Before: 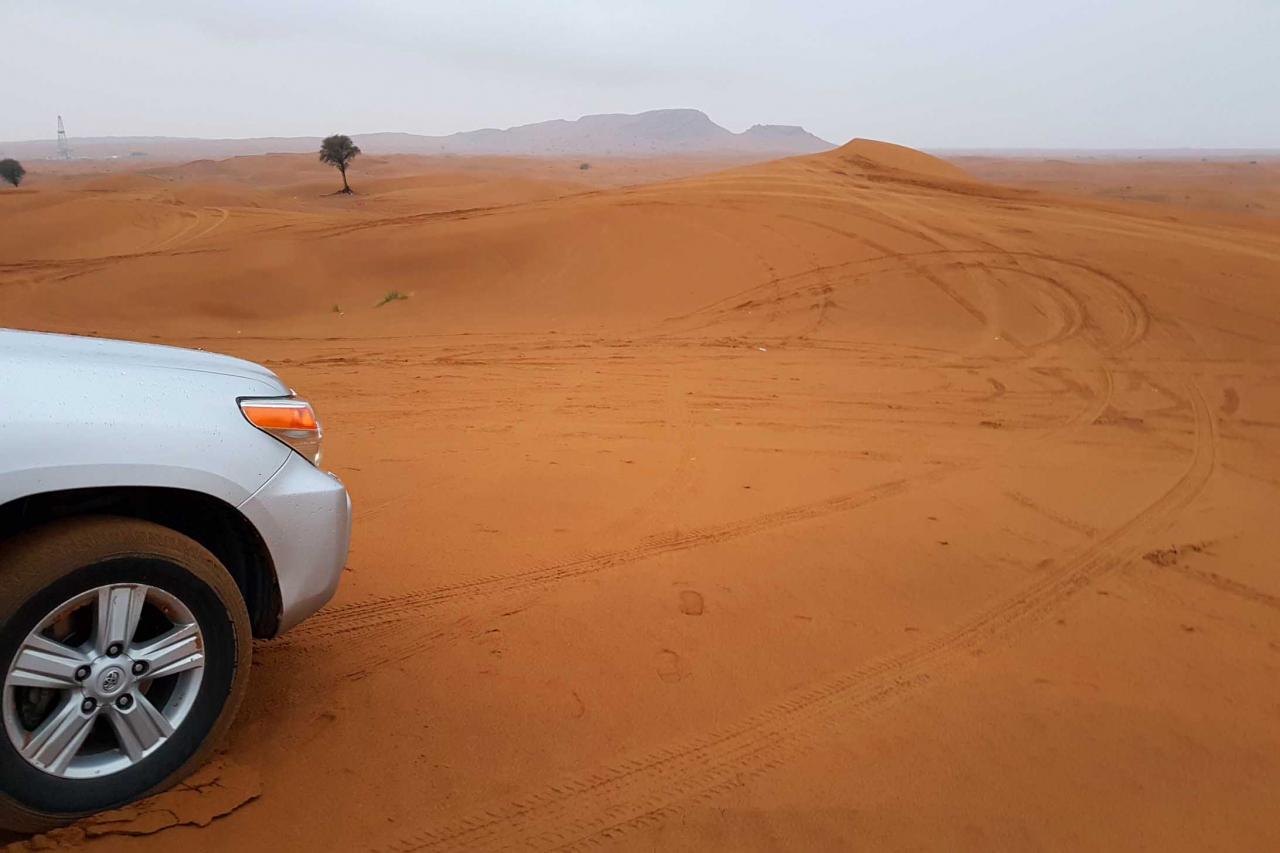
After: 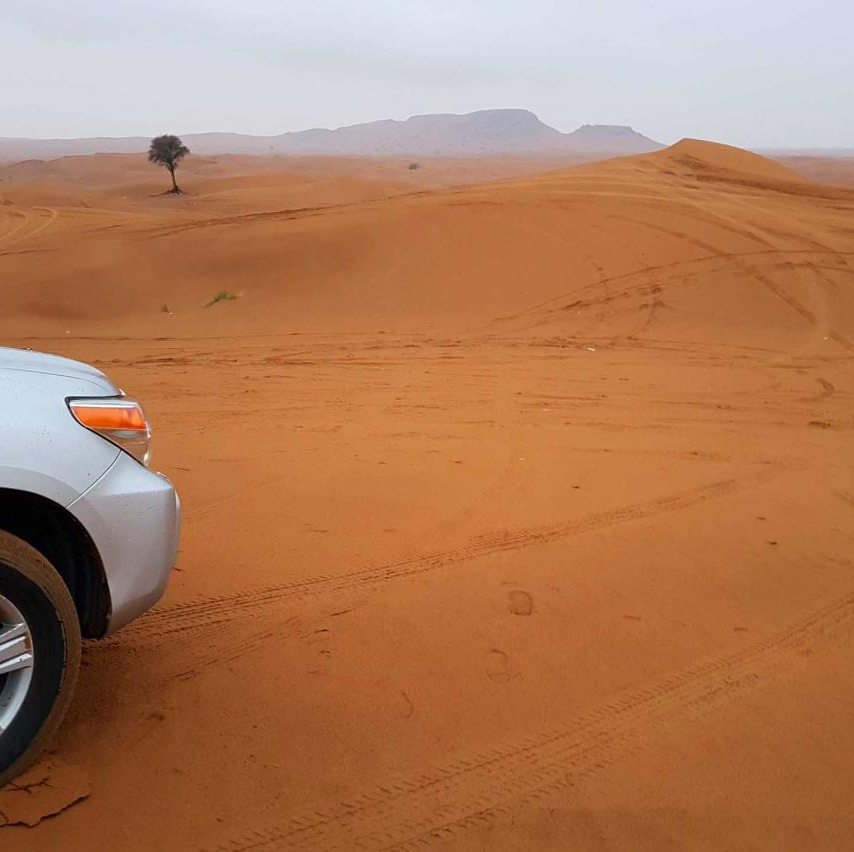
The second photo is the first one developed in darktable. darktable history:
crop and rotate: left 13.388%, right 19.872%
